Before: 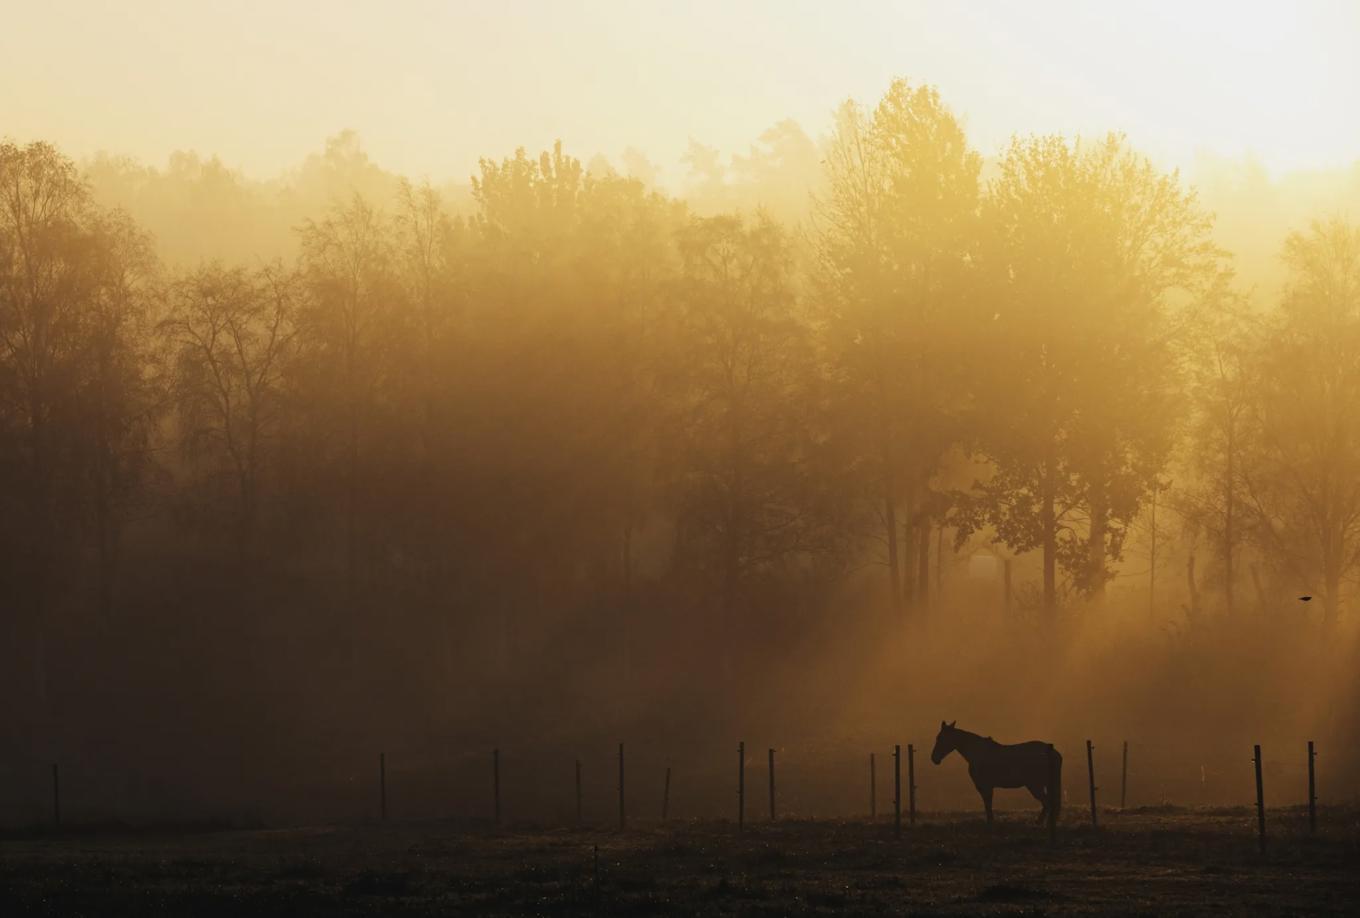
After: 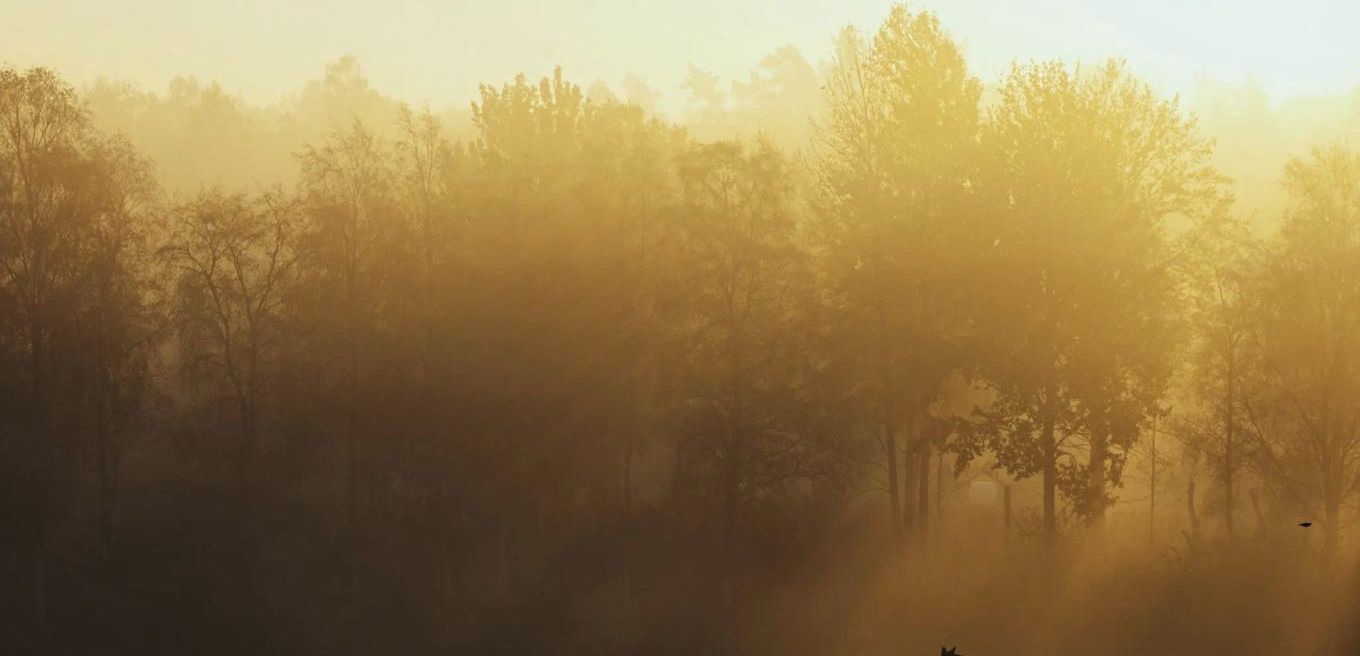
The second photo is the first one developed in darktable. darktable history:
color calibration: gray › normalize channels true, illuminant Planckian (black body), x 0.35, y 0.353, temperature 4762.6 K, gamut compression 0.029
local contrast: mode bilateral grid, contrast 19, coarseness 49, detail 119%, midtone range 0.2
crop and rotate: top 8.154%, bottom 20.327%
